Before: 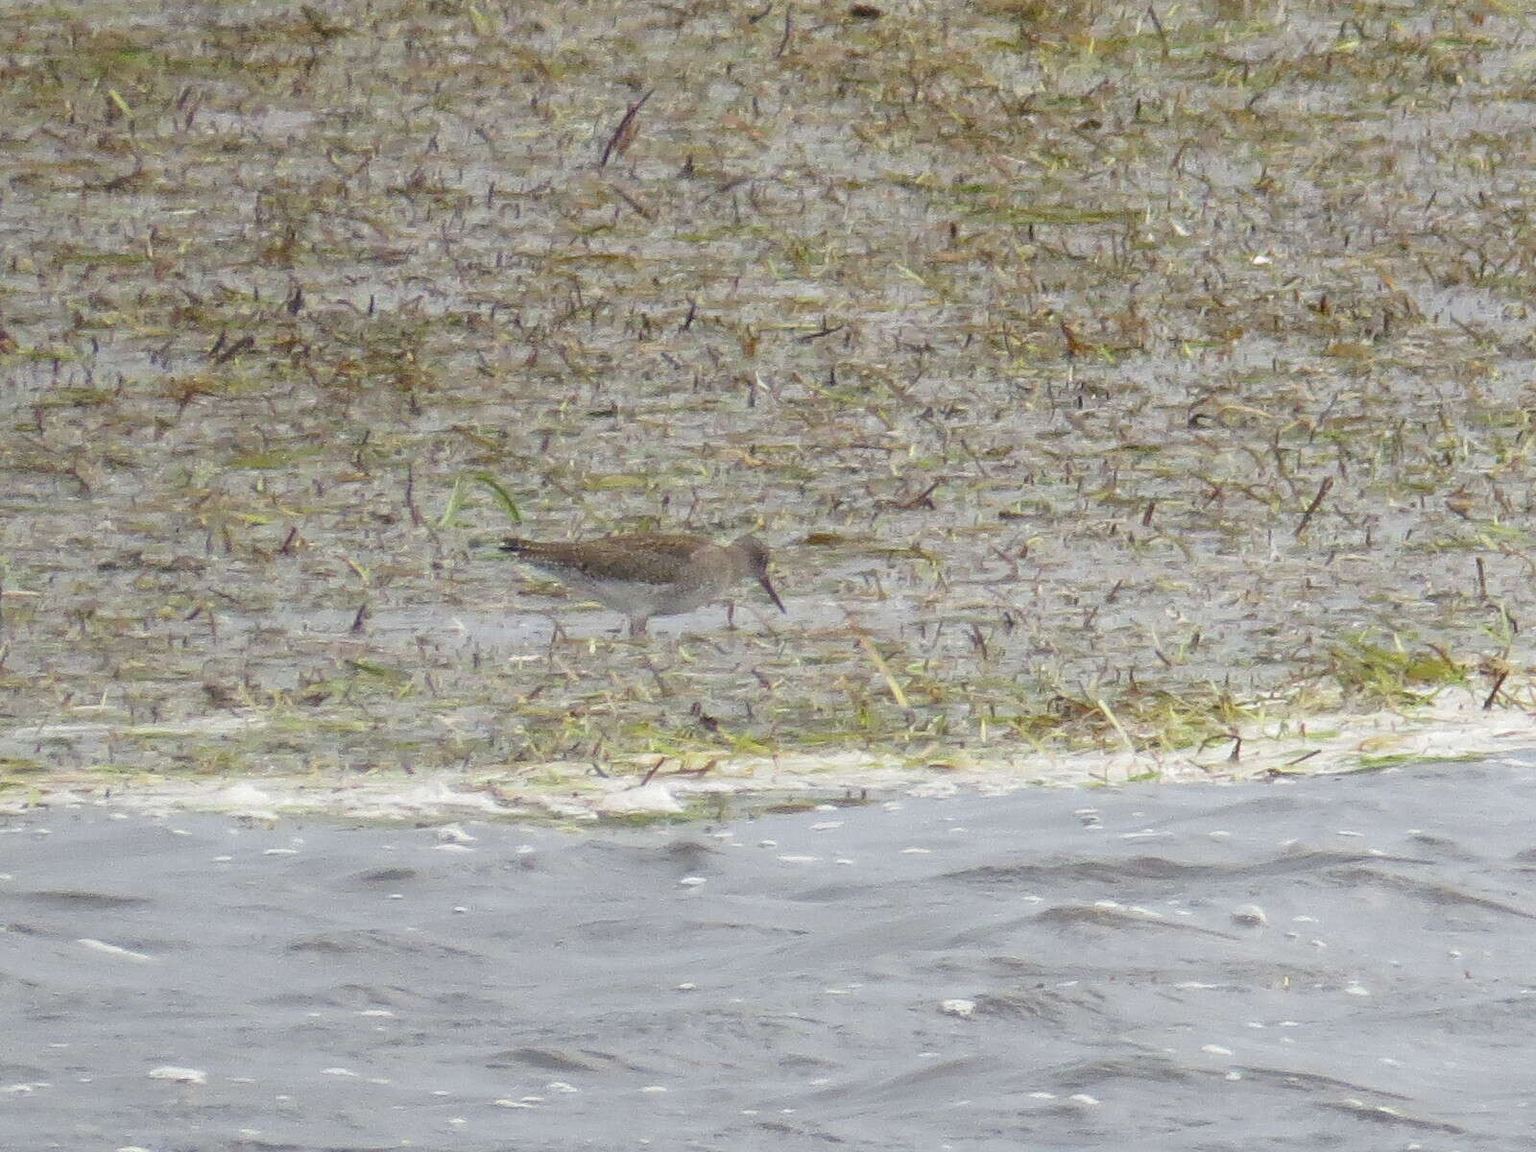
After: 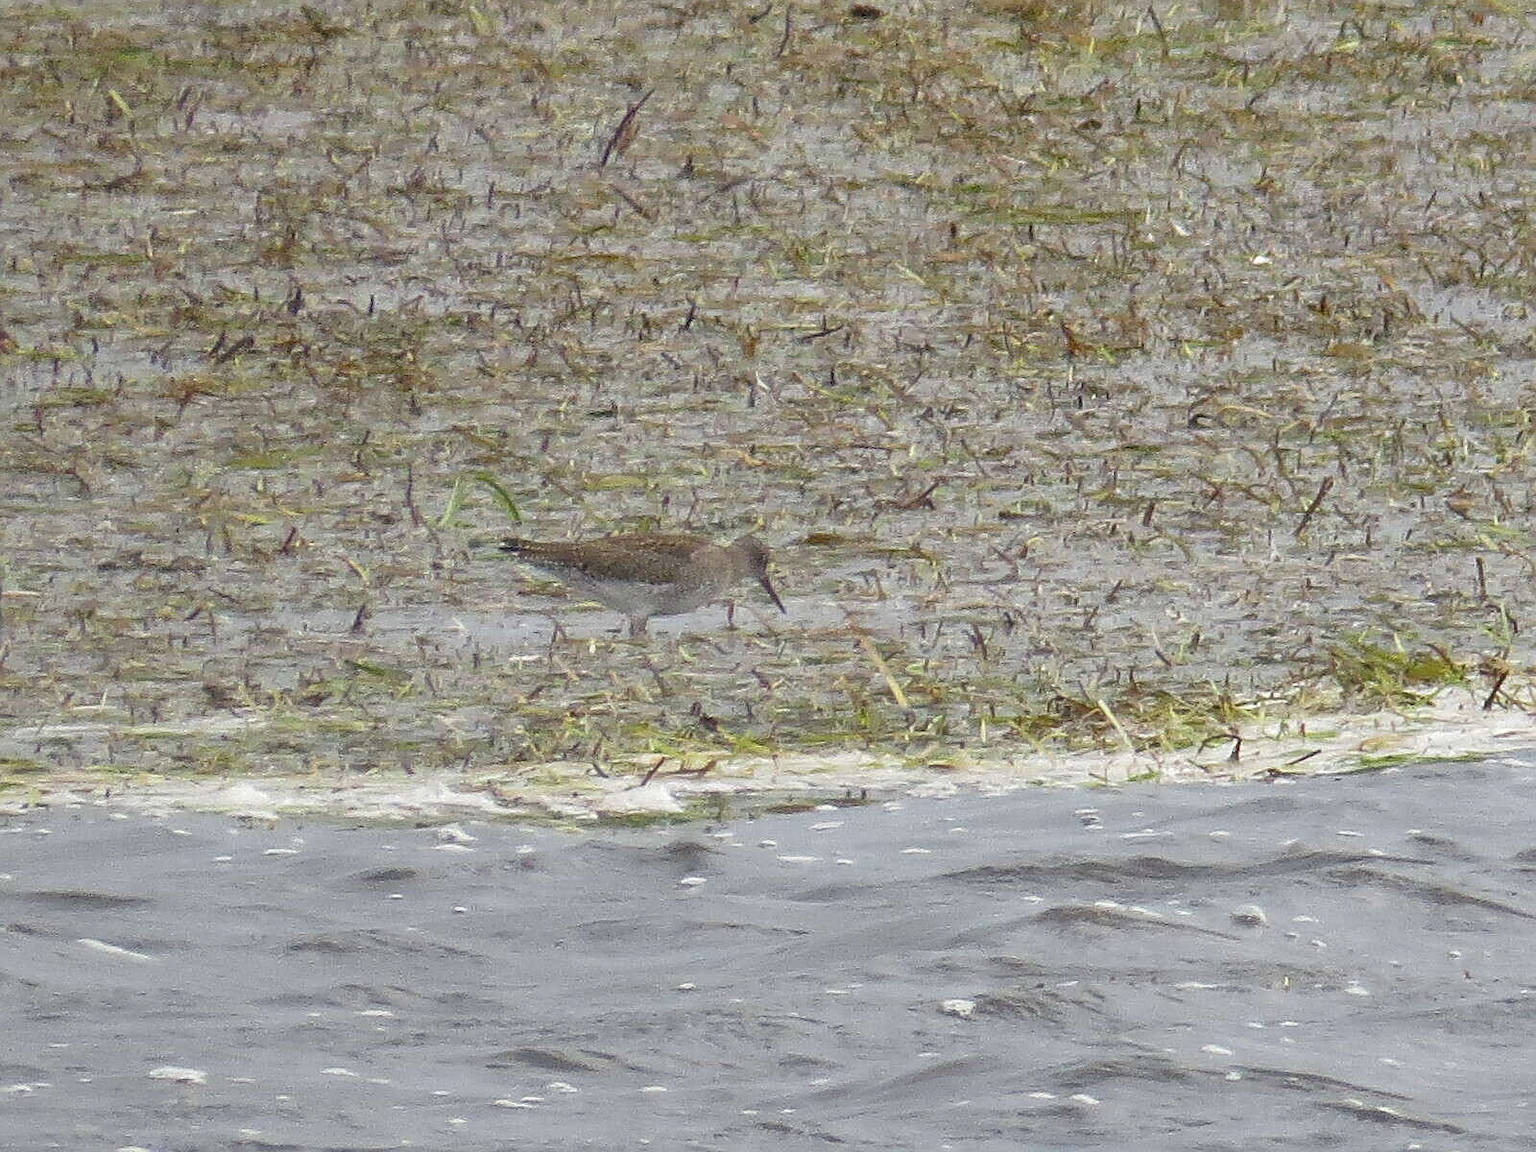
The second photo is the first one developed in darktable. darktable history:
shadows and highlights: soften with gaussian
white balance: emerald 1
sharpen: on, module defaults
